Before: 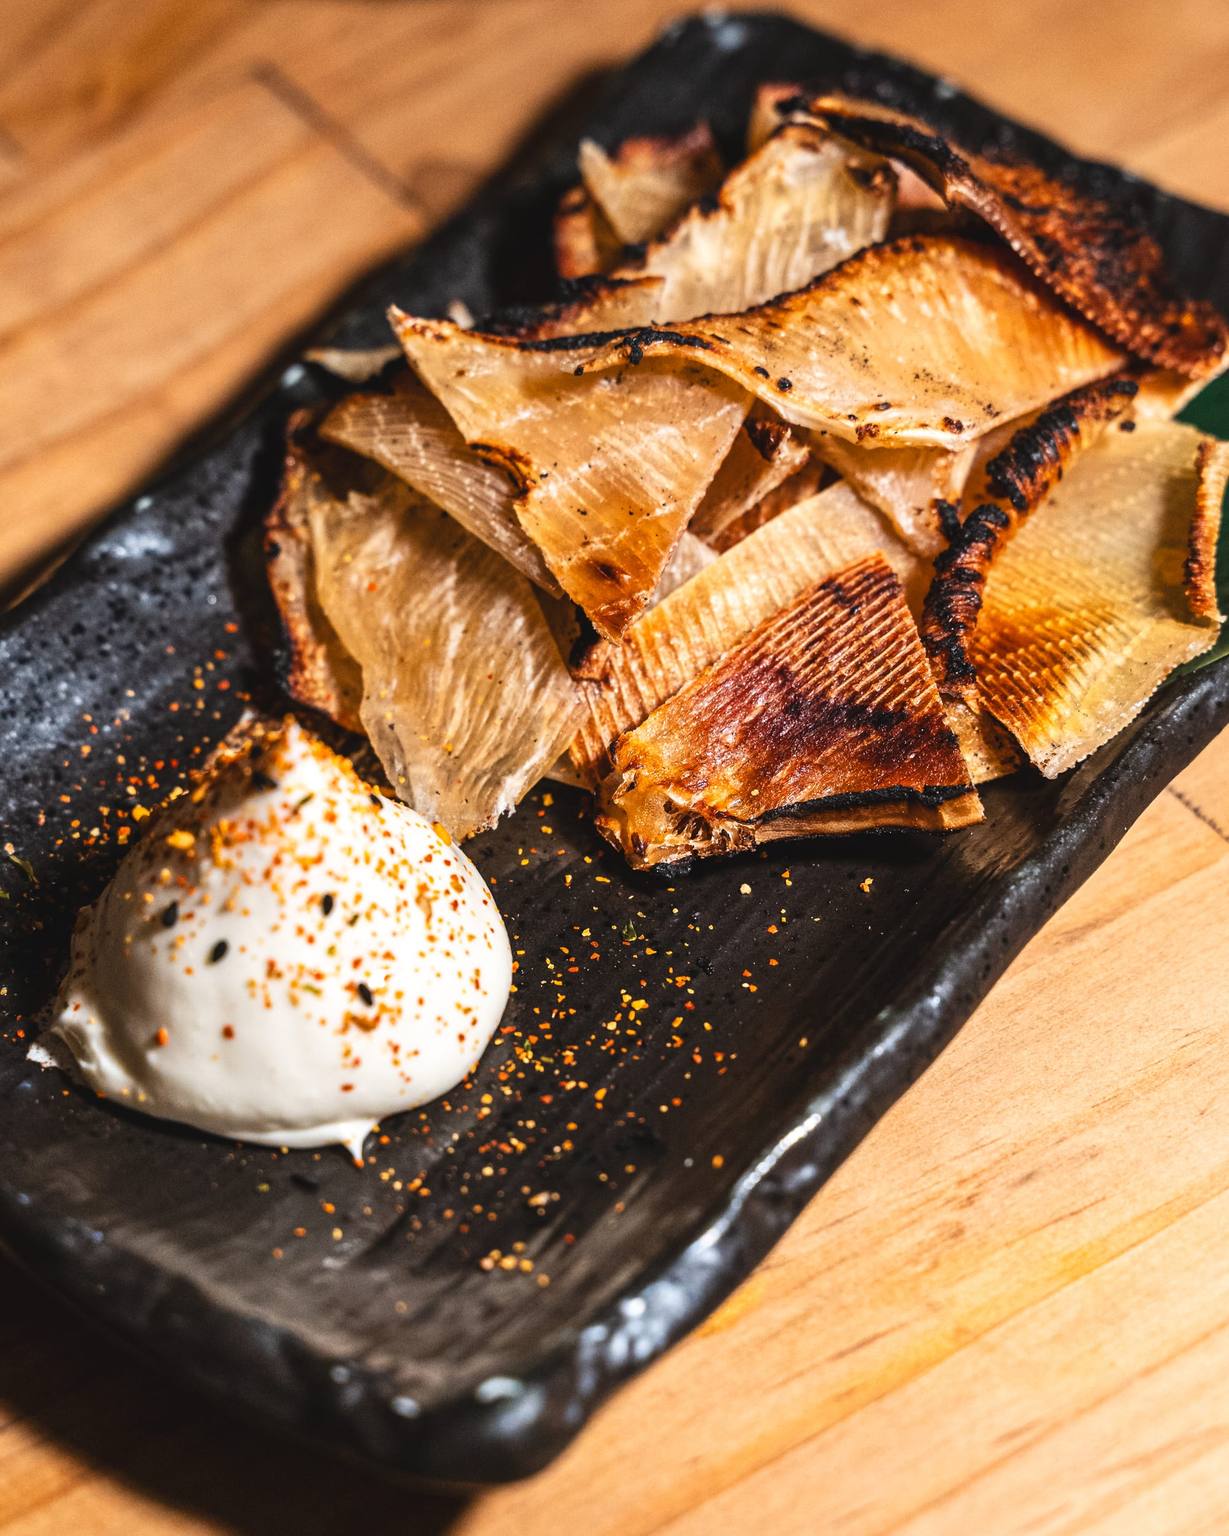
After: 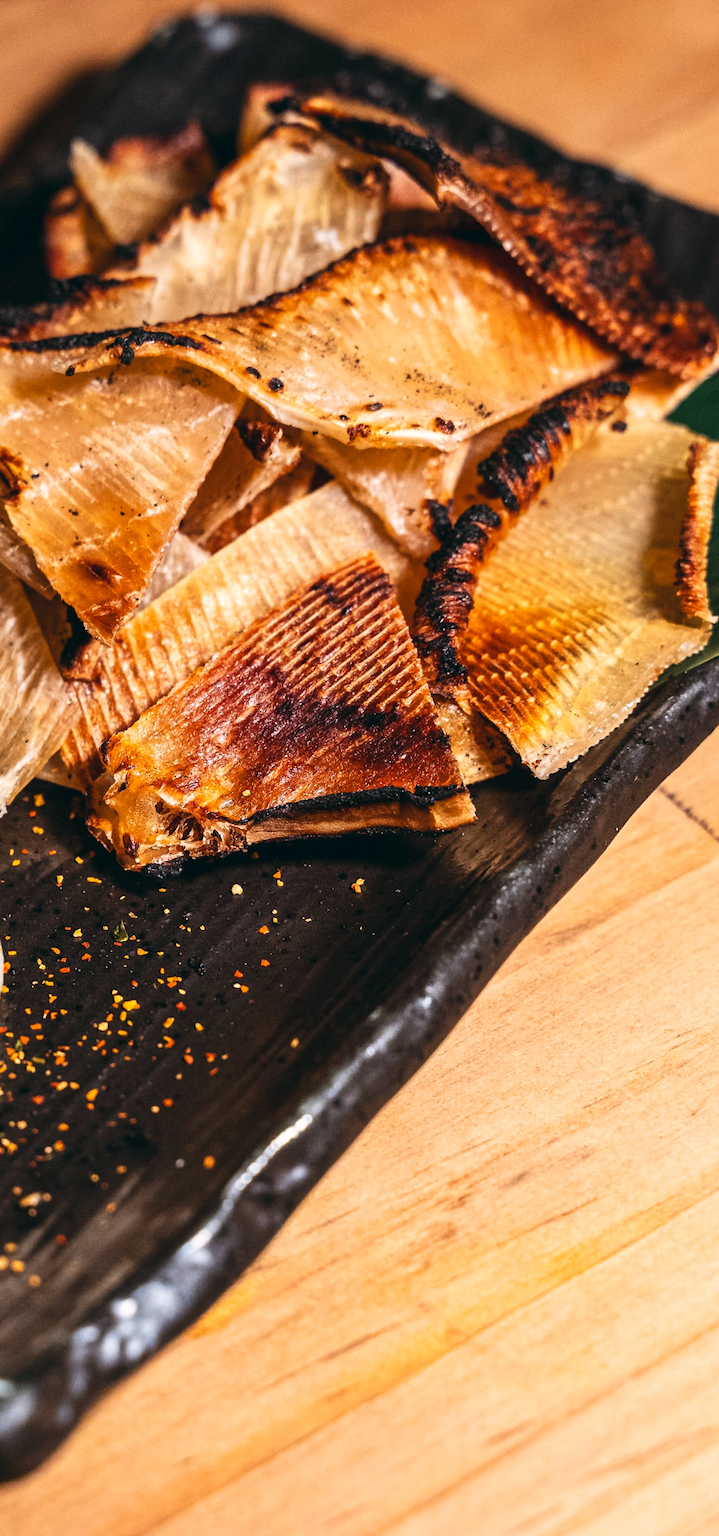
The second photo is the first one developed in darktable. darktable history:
color balance: lift [0.998, 0.998, 1.001, 1.002], gamma [0.995, 1.025, 0.992, 0.975], gain [0.995, 1.02, 0.997, 0.98]
crop: left 41.402%
